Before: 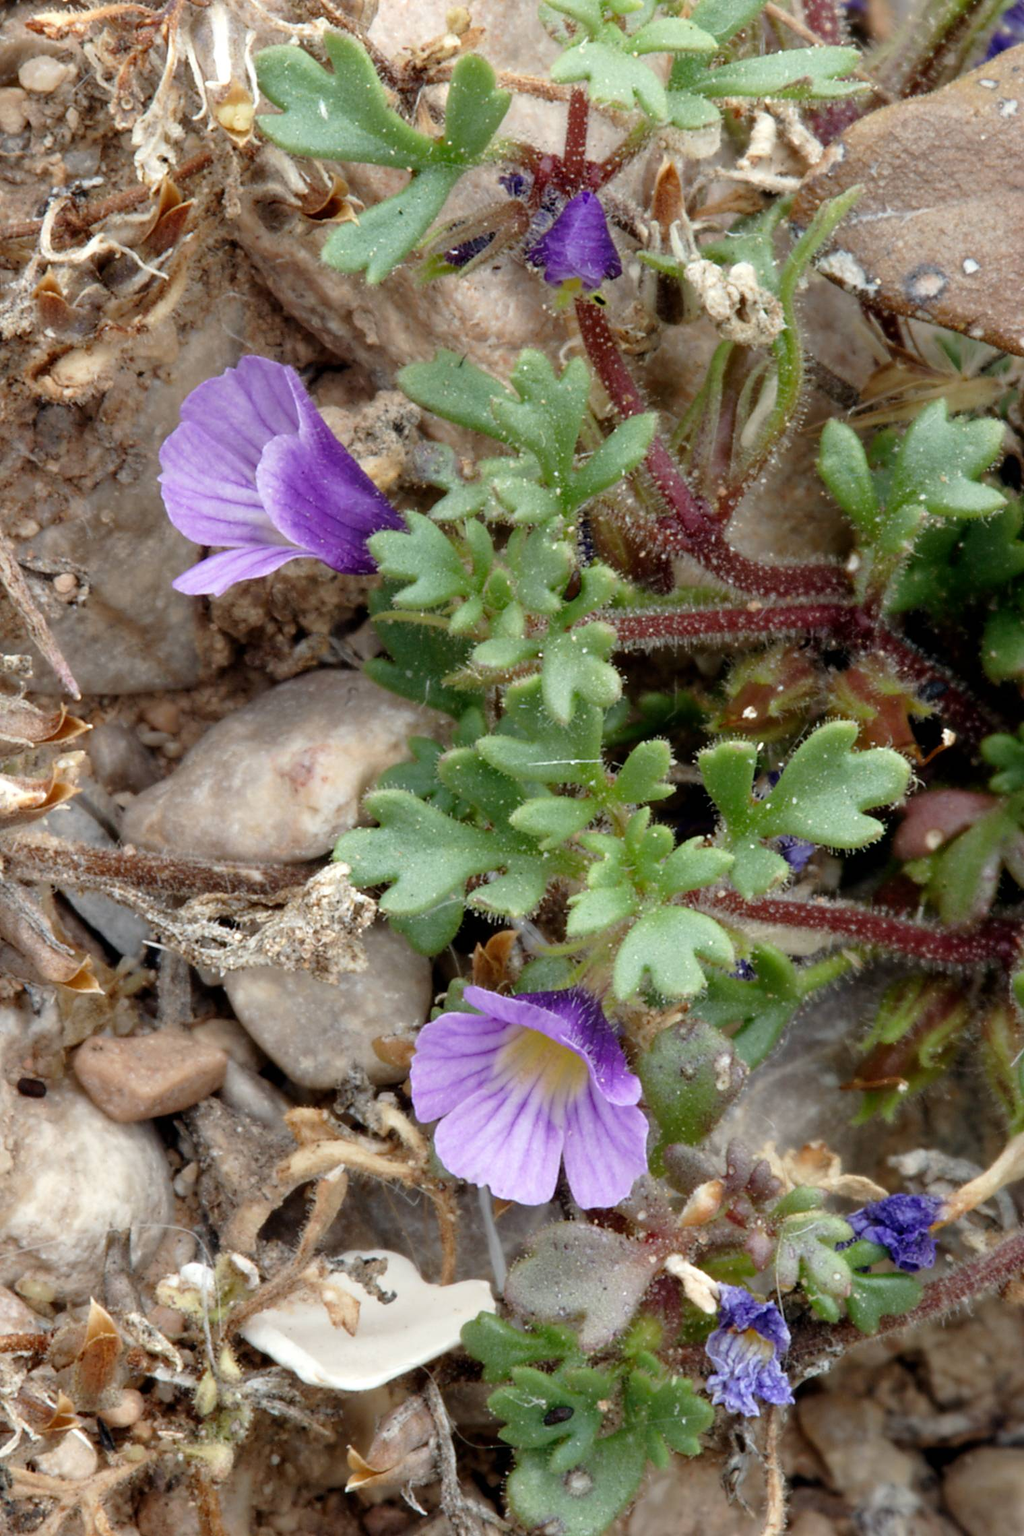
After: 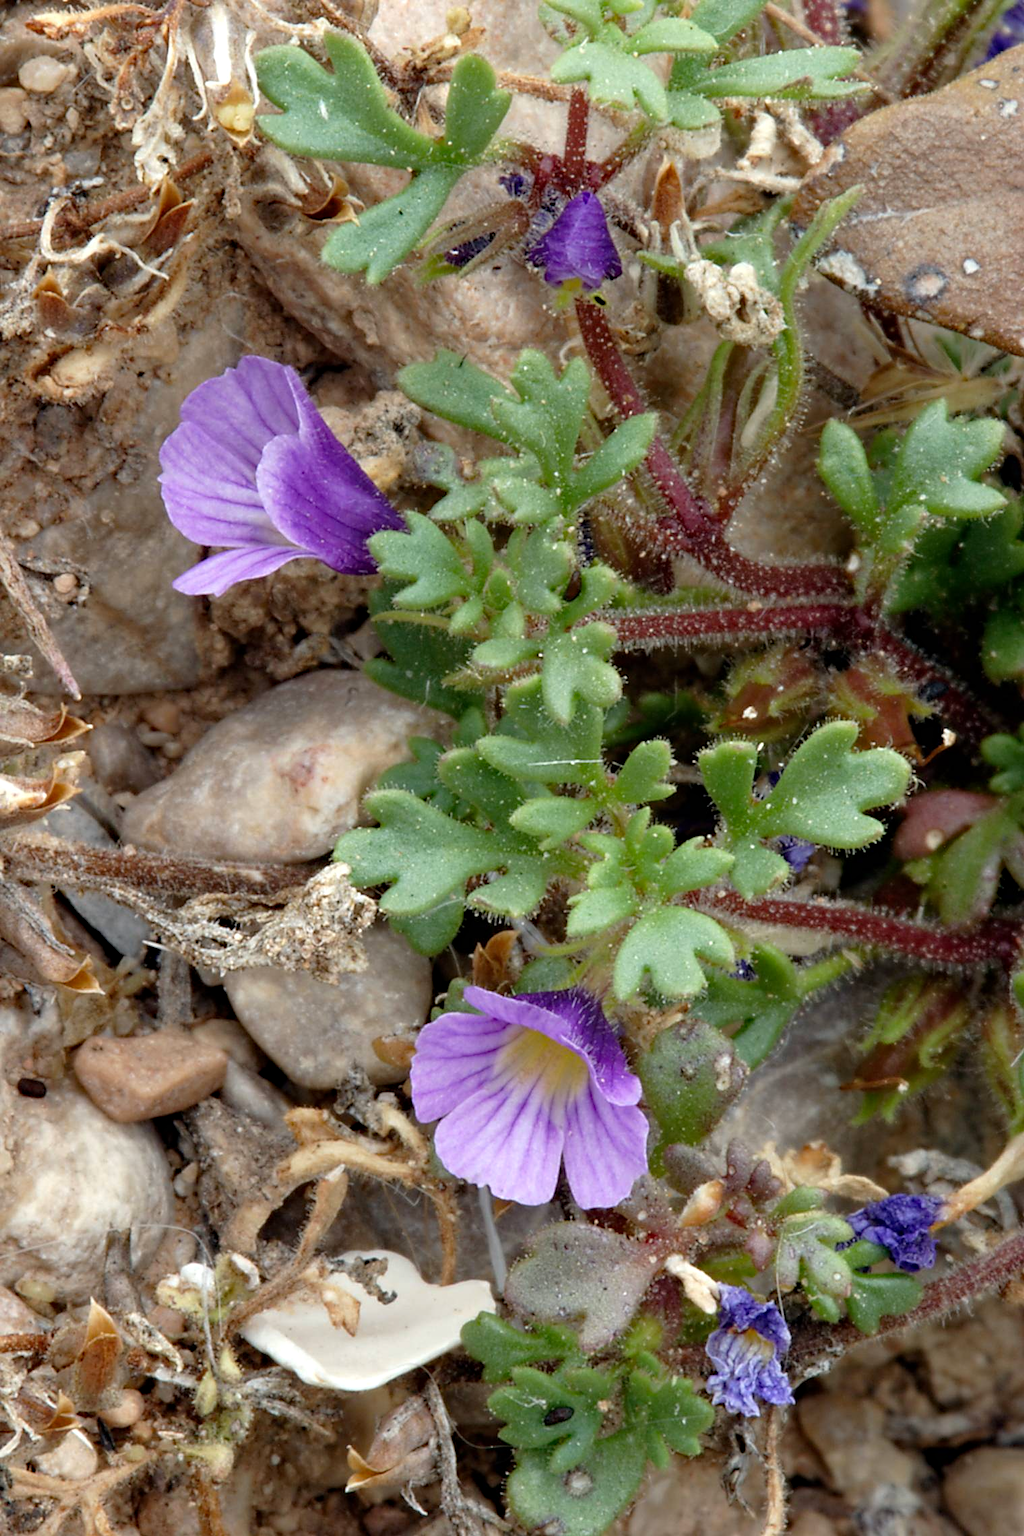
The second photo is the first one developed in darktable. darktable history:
sharpen: amount 0.215
haze removal: compatibility mode true, adaptive false
